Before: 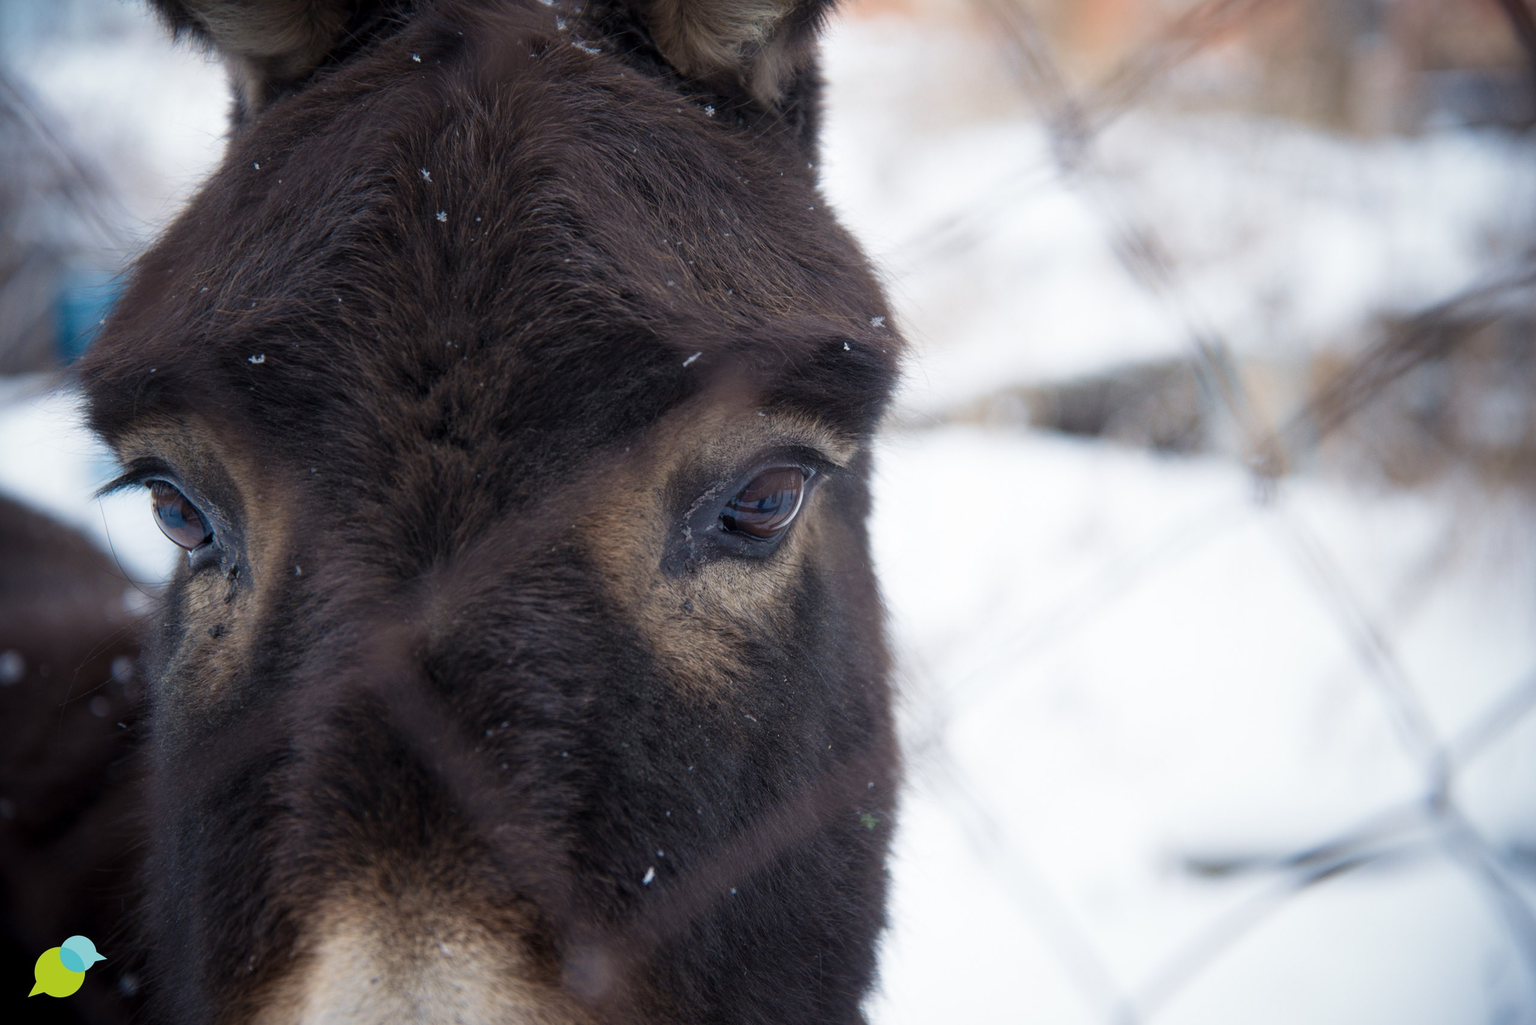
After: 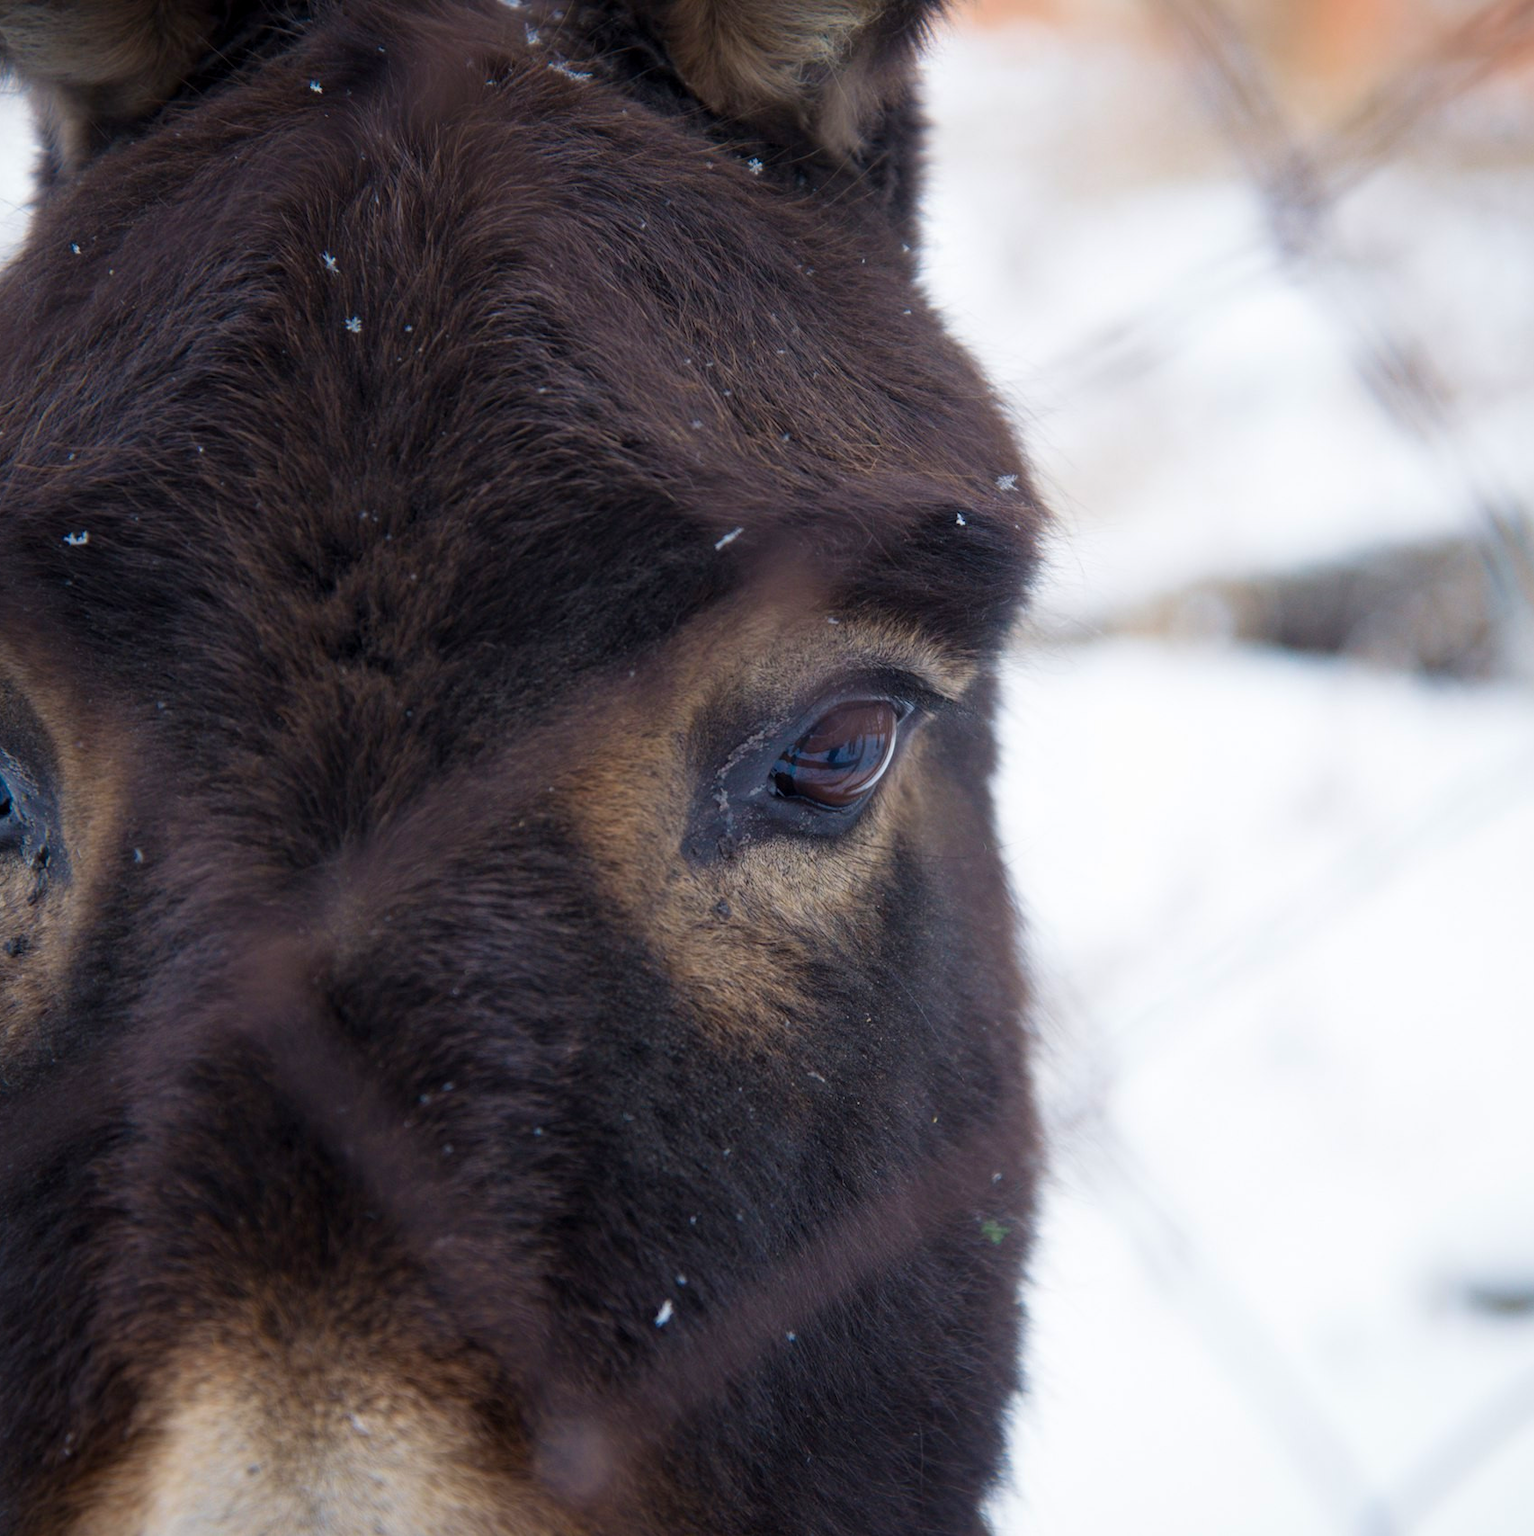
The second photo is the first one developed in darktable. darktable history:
color balance rgb: perceptual saturation grading › global saturation 25%, global vibrance 20%
crop and rotate: left 13.409%, right 19.924%
